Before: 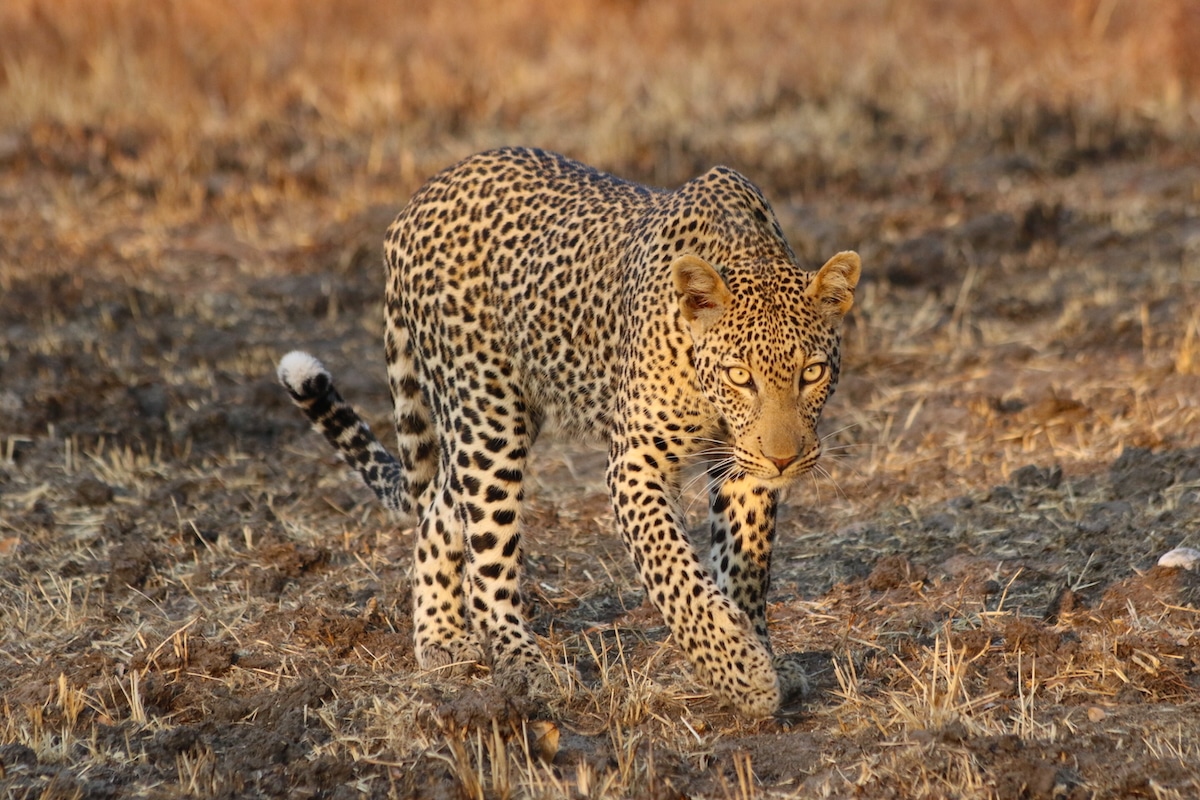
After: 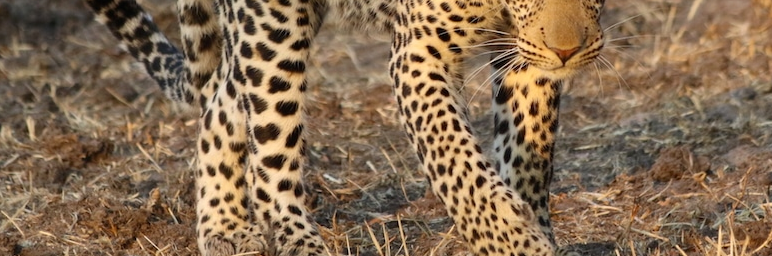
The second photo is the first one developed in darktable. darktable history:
crop: left 18.091%, top 51.13%, right 17.525%, bottom 16.85%
exposure: black level correction 0.001, compensate highlight preservation false
